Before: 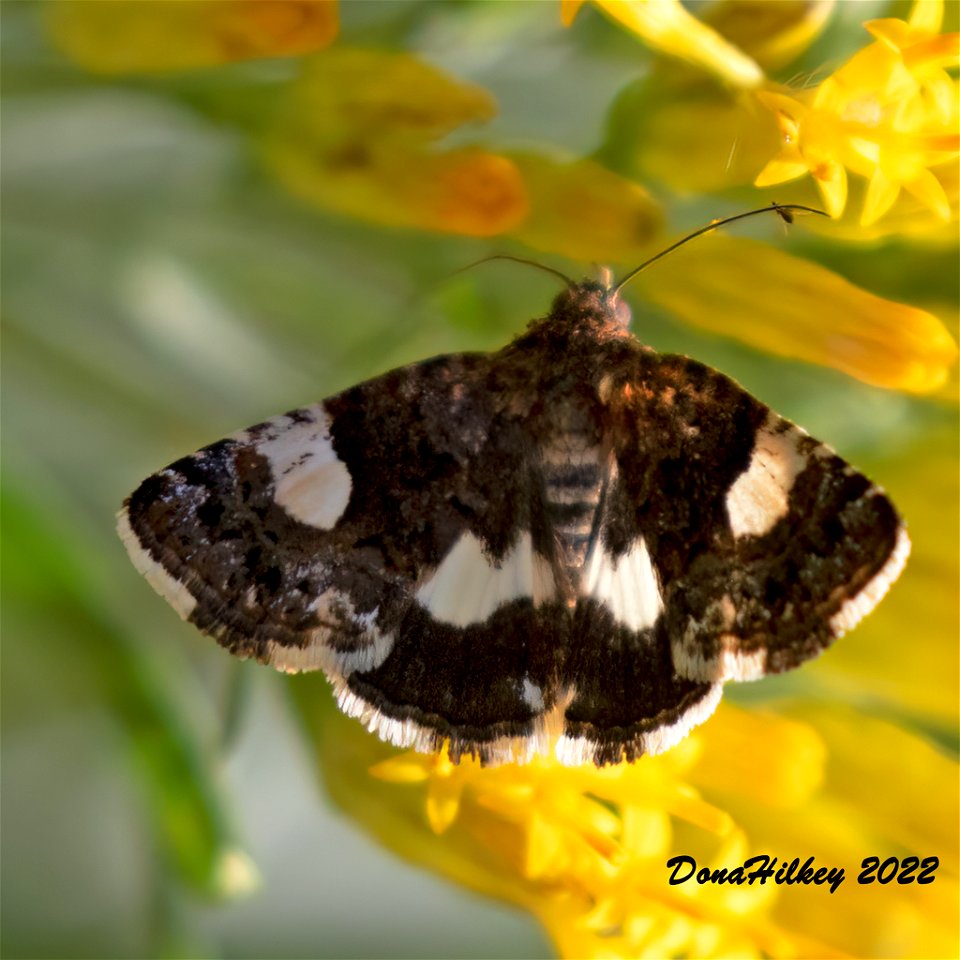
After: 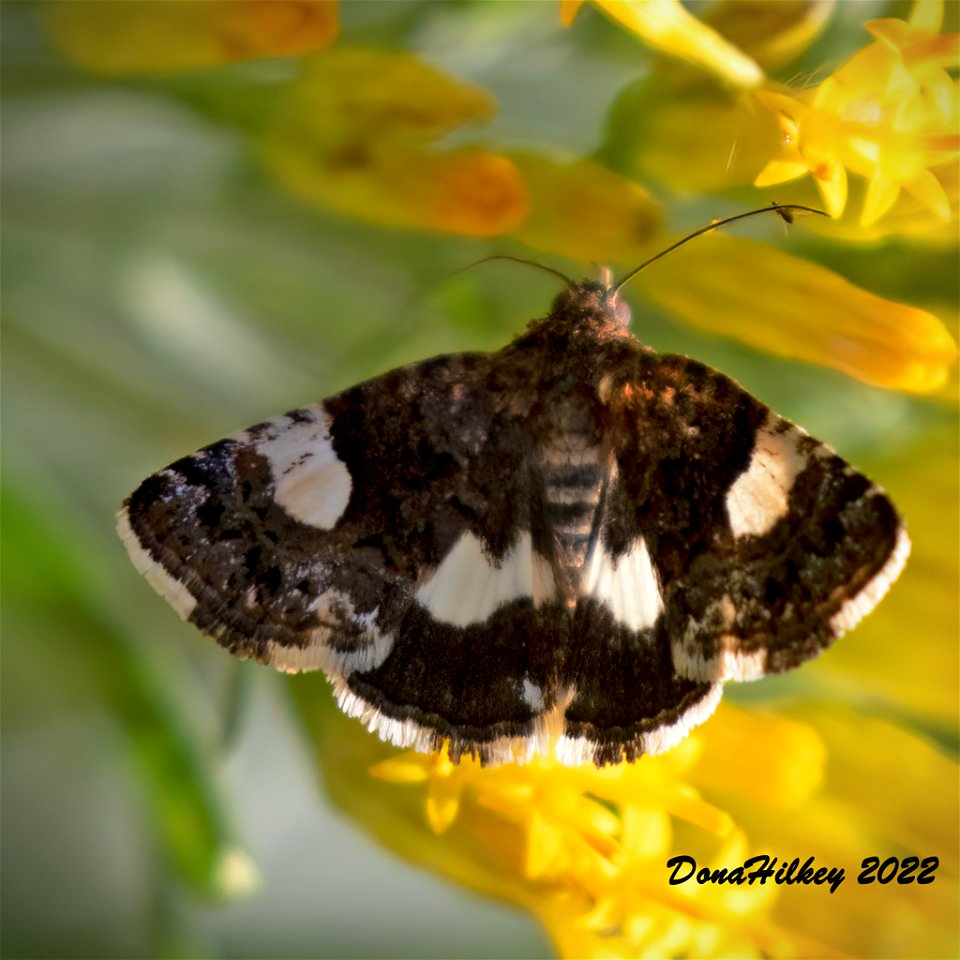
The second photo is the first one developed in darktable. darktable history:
vignetting: fall-off start 91.49%, saturation -0.03, dithering 8-bit output, unbound false
